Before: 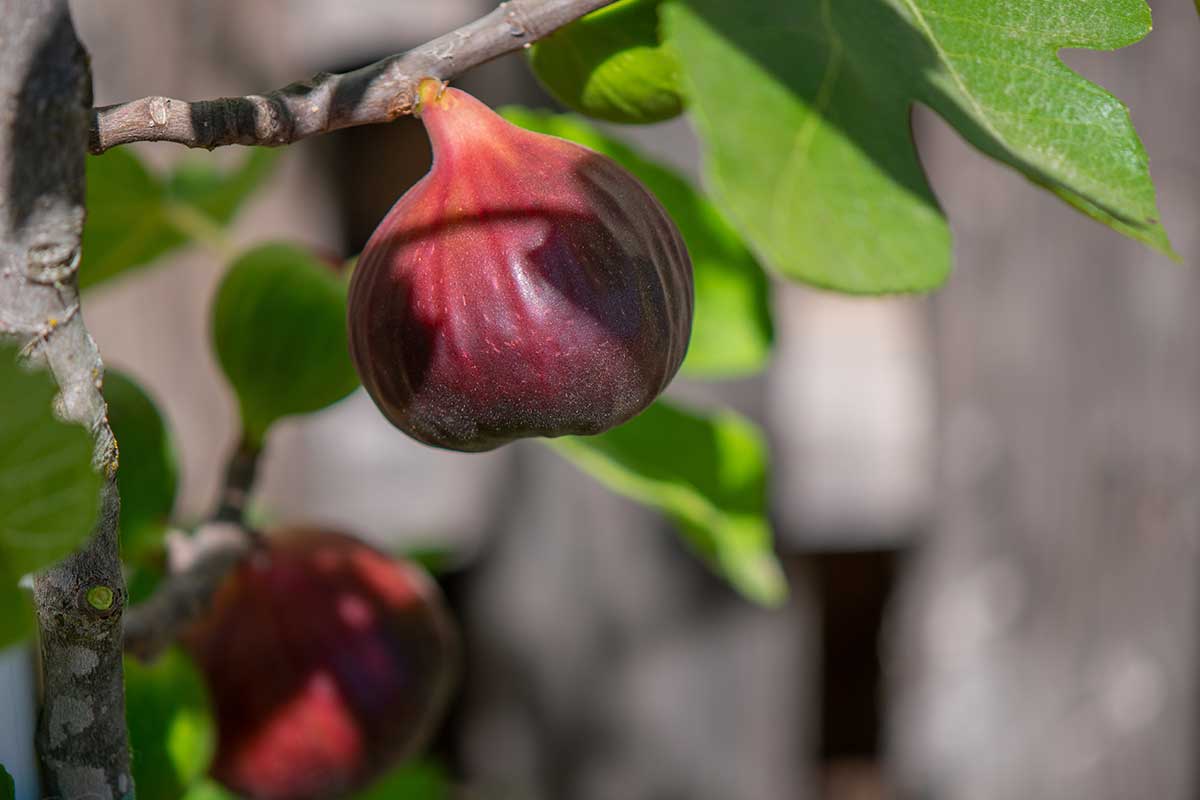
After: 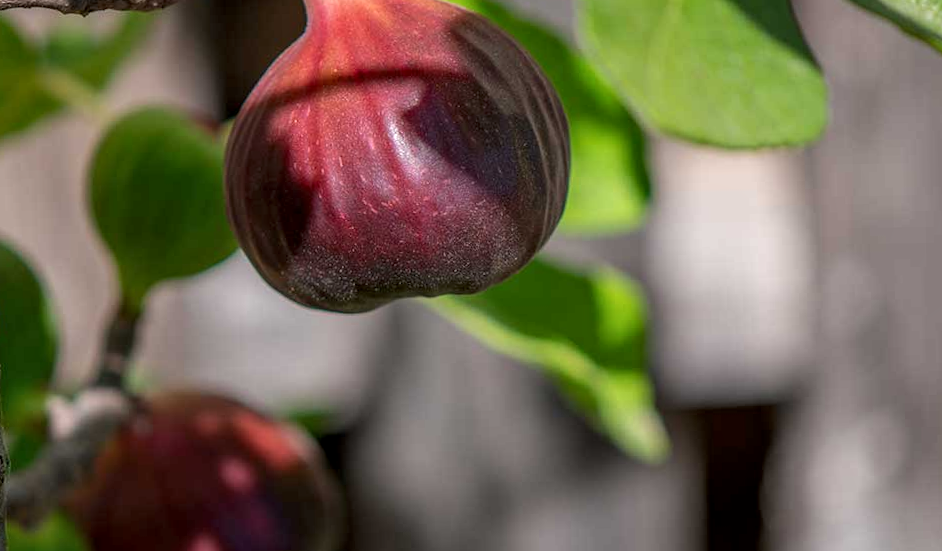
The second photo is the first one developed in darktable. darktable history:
rotate and perspective: rotation -1°, crop left 0.011, crop right 0.989, crop top 0.025, crop bottom 0.975
crop: left 9.712%, top 16.928%, right 10.845%, bottom 12.332%
local contrast: on, module defaults
